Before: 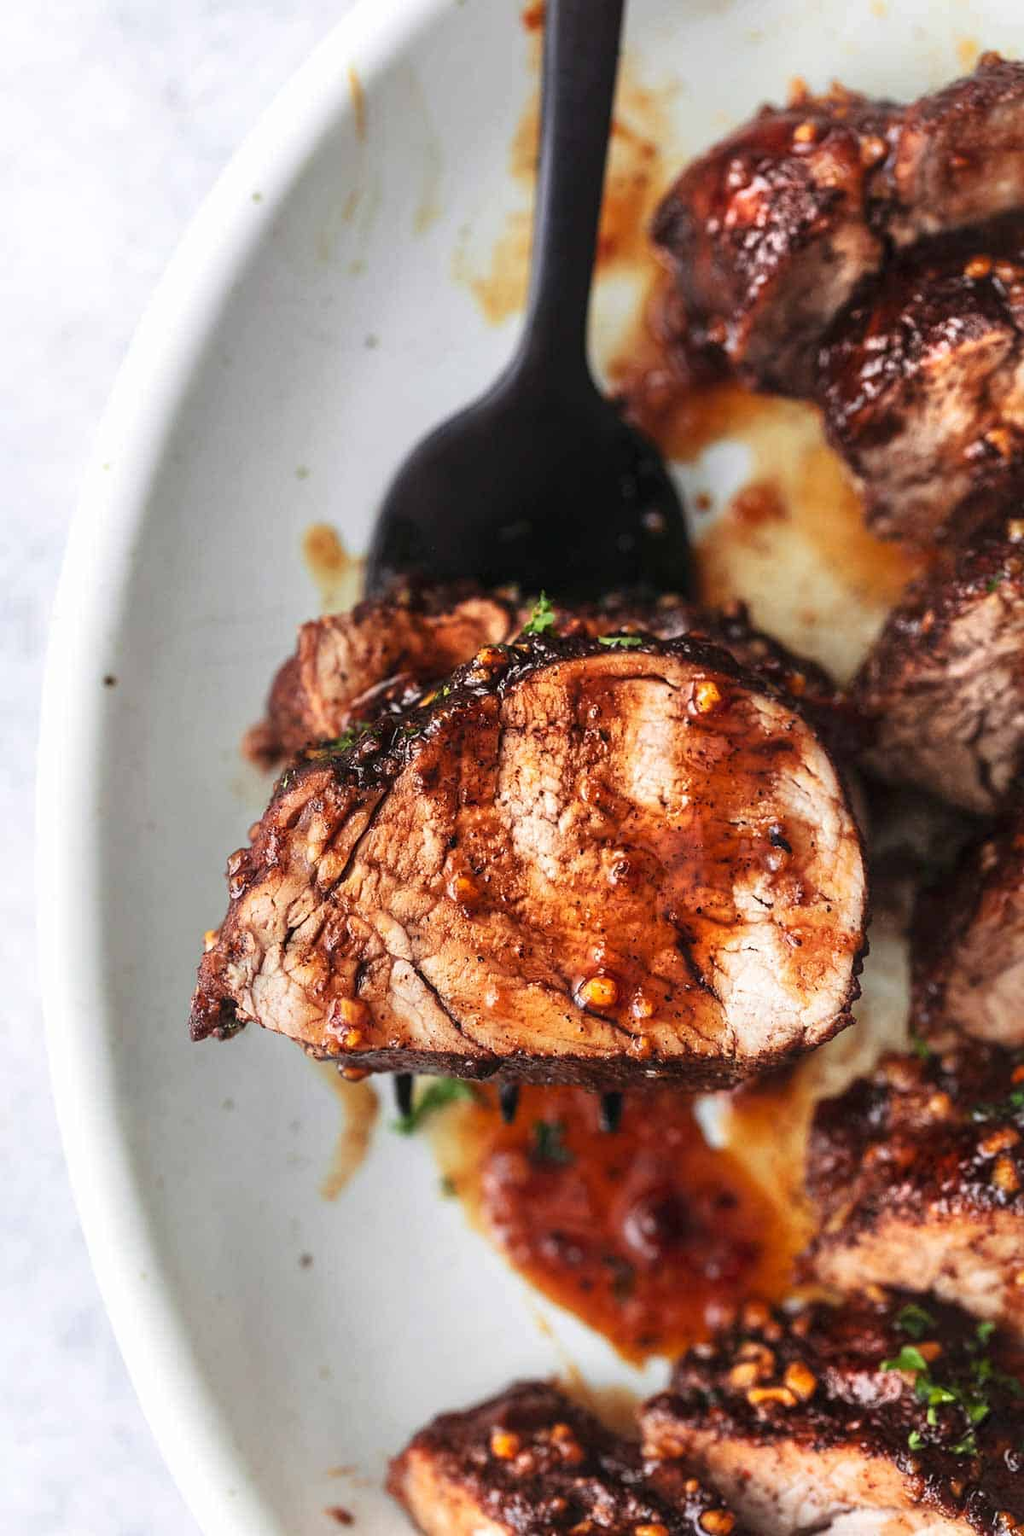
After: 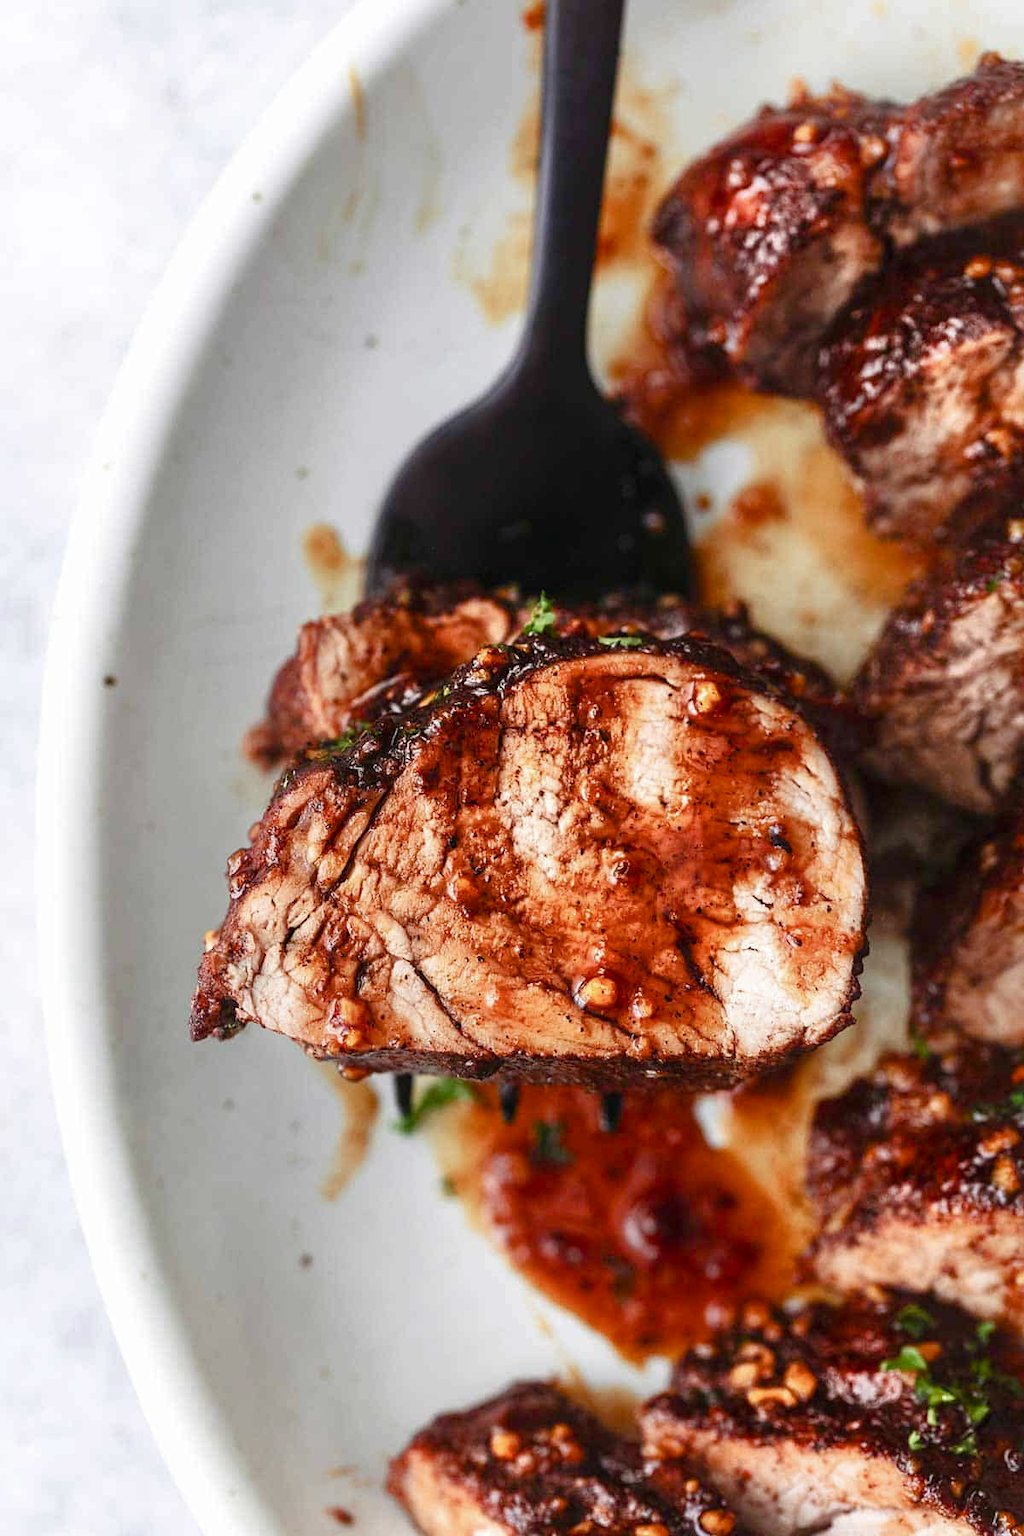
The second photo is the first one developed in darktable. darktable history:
color balance rgb: perceptual saturation grading › global saturation 20%, perceptual saturation grading › highlights -48.899%, perceptual saturation grading › shadows 25.514%
